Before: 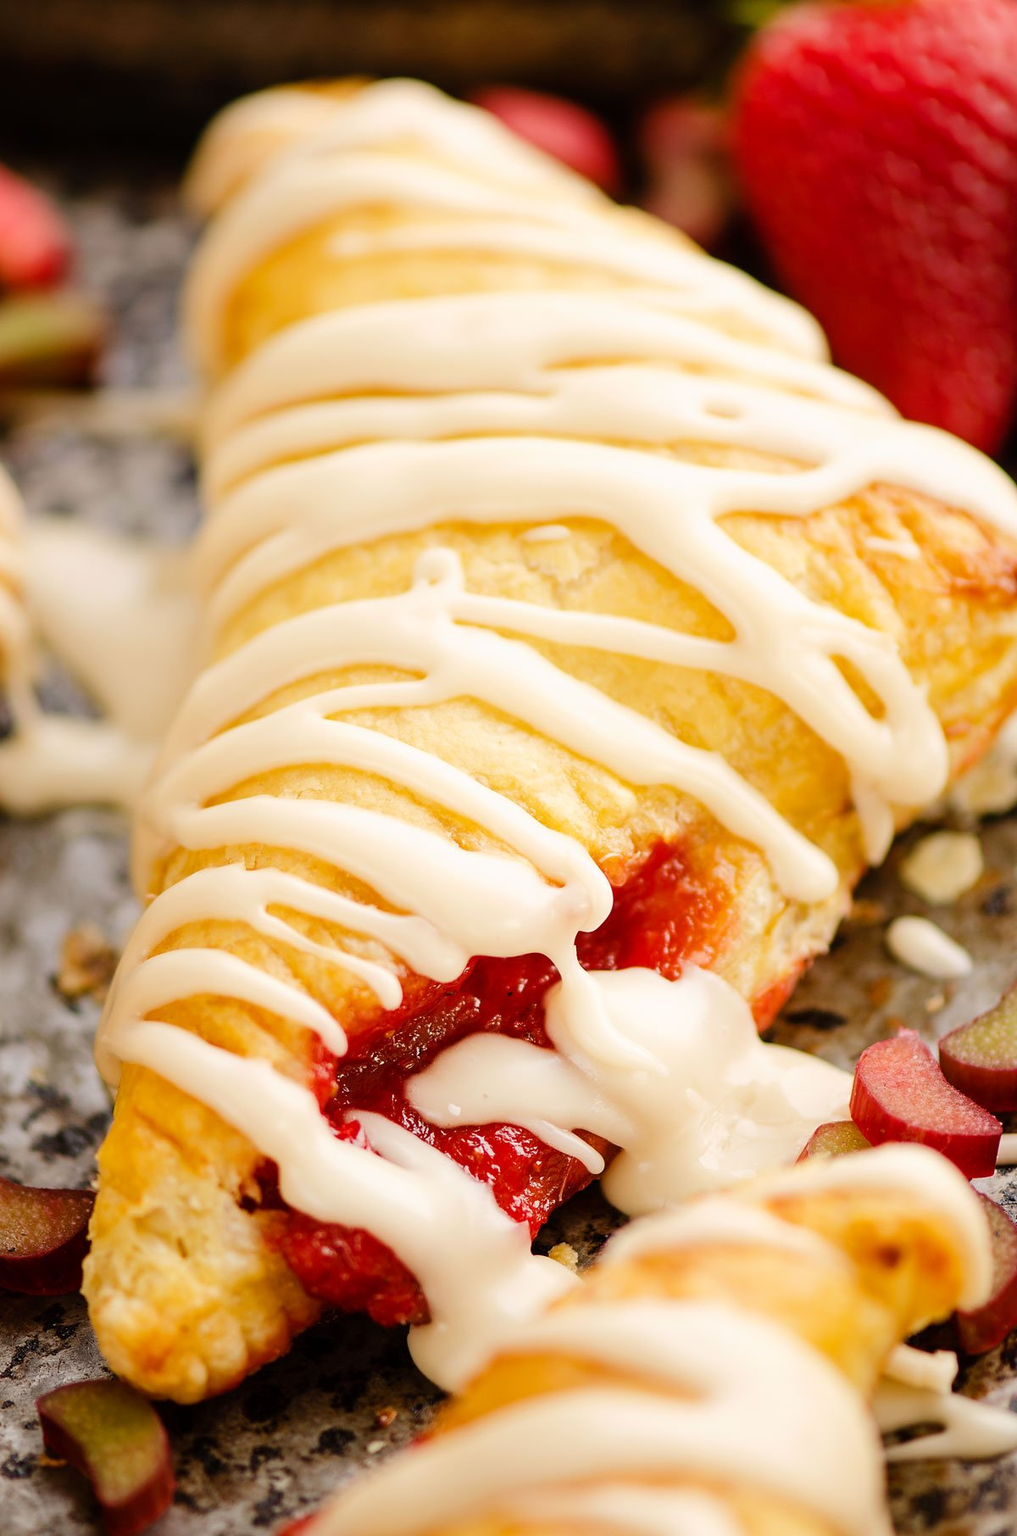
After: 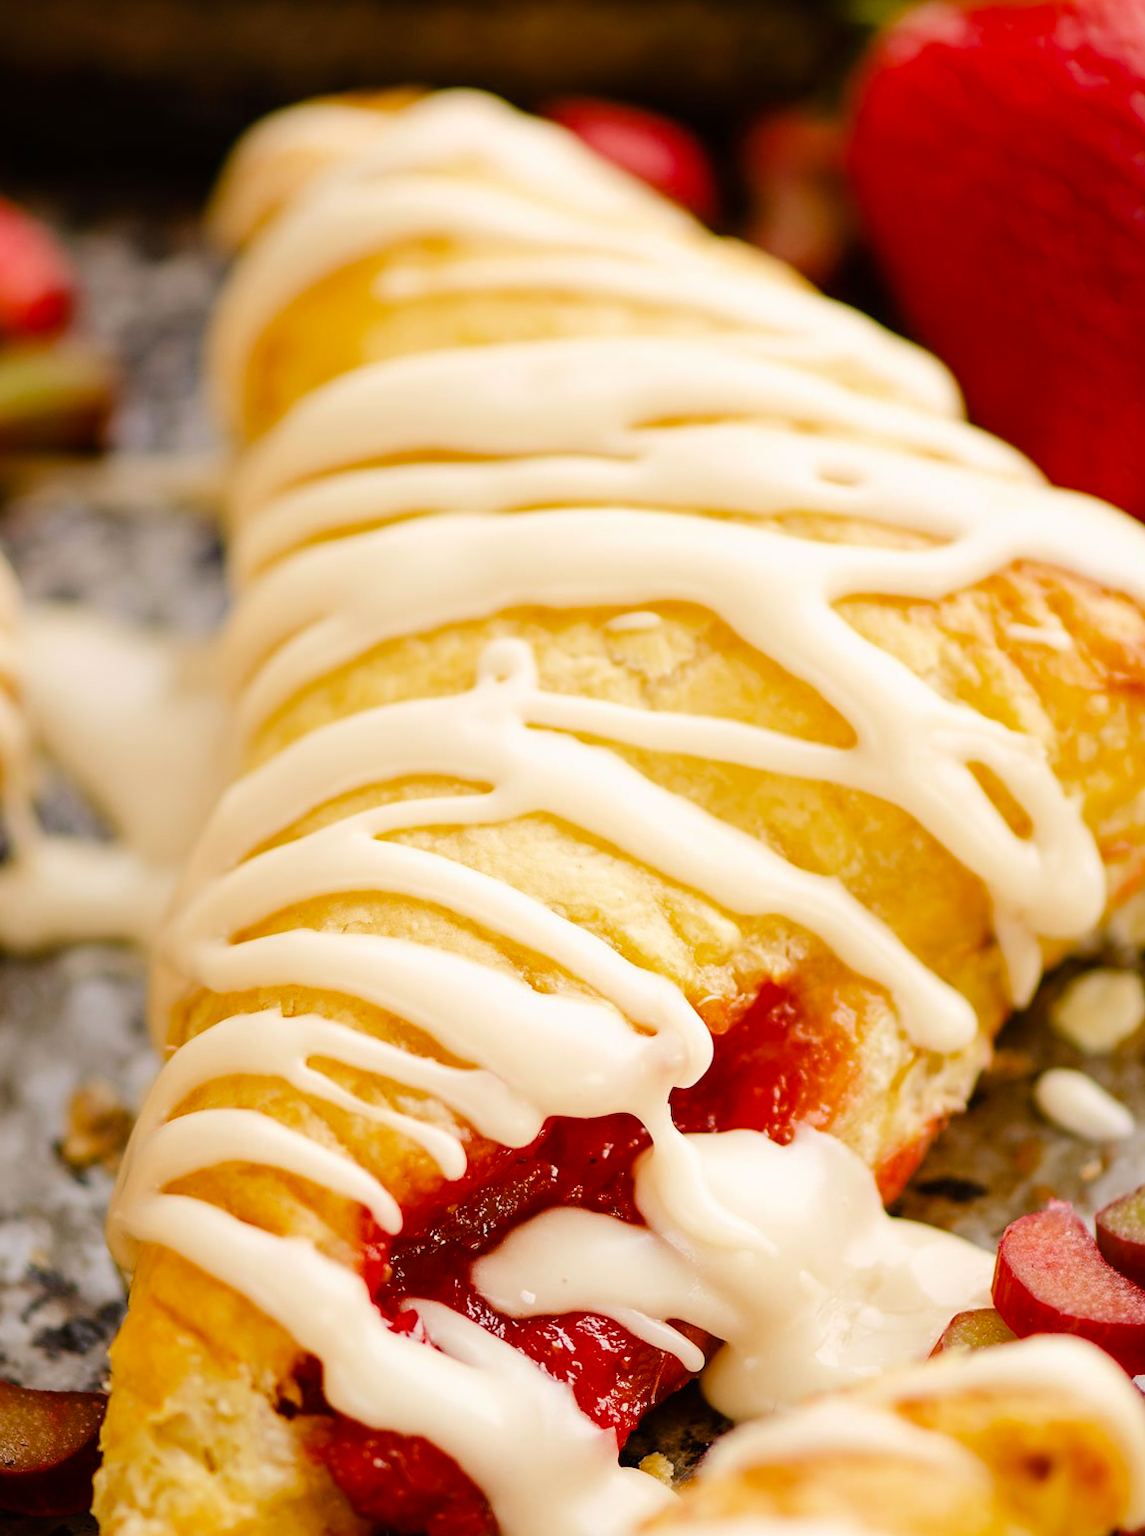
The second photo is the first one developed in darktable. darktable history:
color balance rgb: perceptual saturation grading › global saturation 8.89%, saturation formula JzAzBz (2021)
crop and rotate: angle 0.2°, left 0.275%, right 3.127%, bottom 14.18%
